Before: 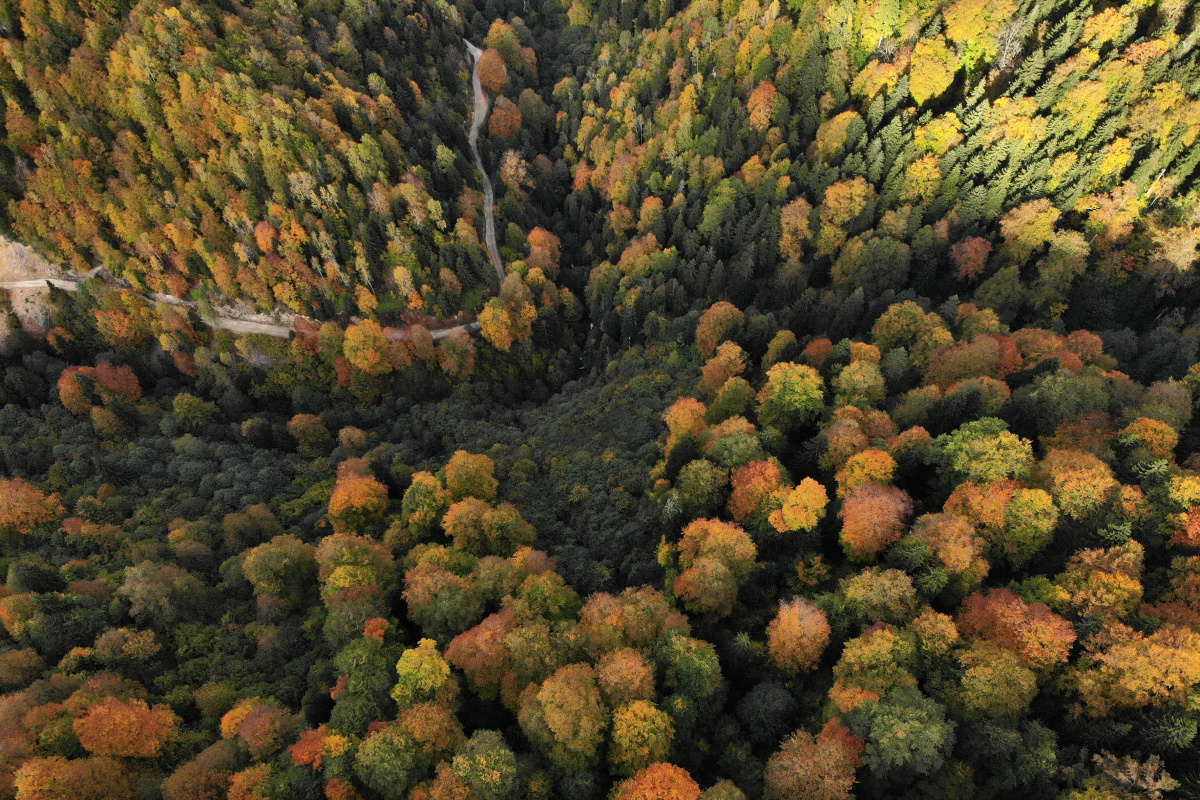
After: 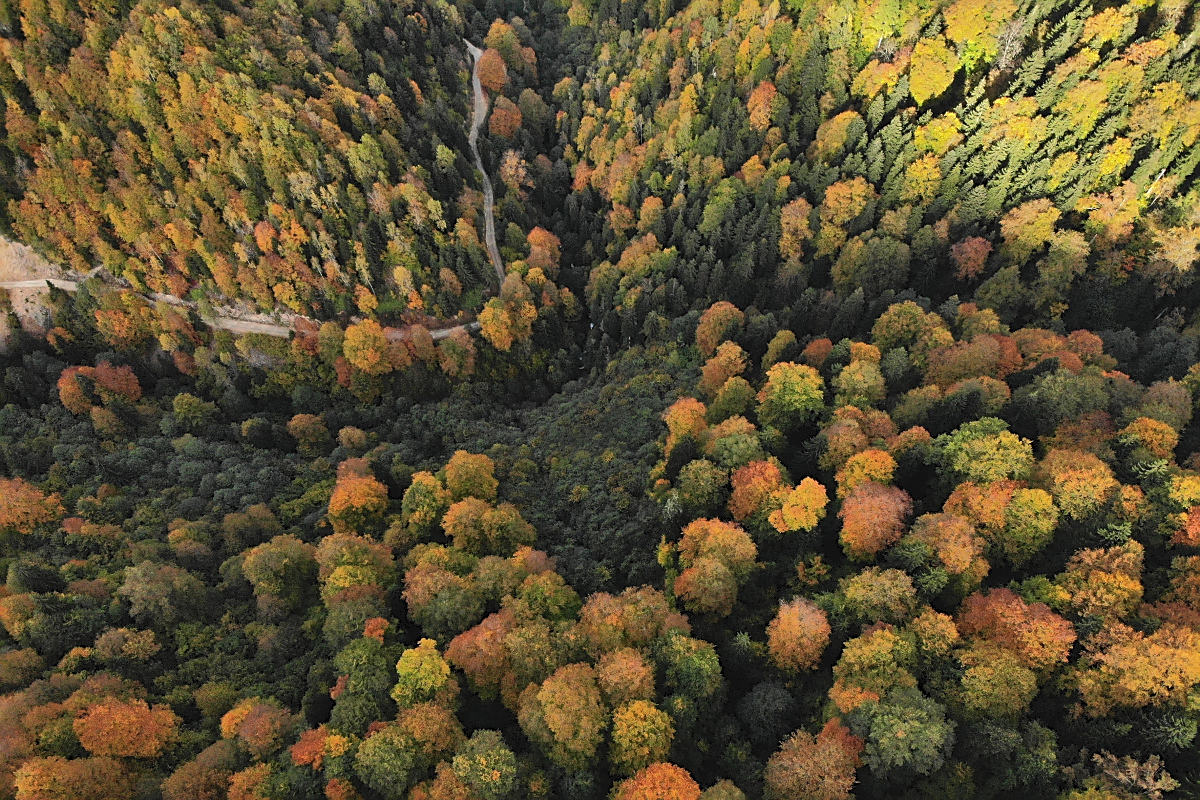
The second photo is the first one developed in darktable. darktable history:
tone curve: curves: ch0 [(0, 0) (0.003, 0.048) (0.011, 0.055) (0.025, 0.065) (0.044, 0.089) (0.069, 0.111) (0.1, 0.132) (0.136, 0.163) (0.177, 0.21) (0.224, 0.259) (0.277, 0.323) (0.335, 0.385) (0.399, 0.442) (0.468, 0.508) (0.543, 0.578) (0.623, 0.648) (0.709, 0.716) (0.801, 0.781) (0.898, 0.845) (1, 1)], color space Lab, independent channels
sharpen: on, module defaults
